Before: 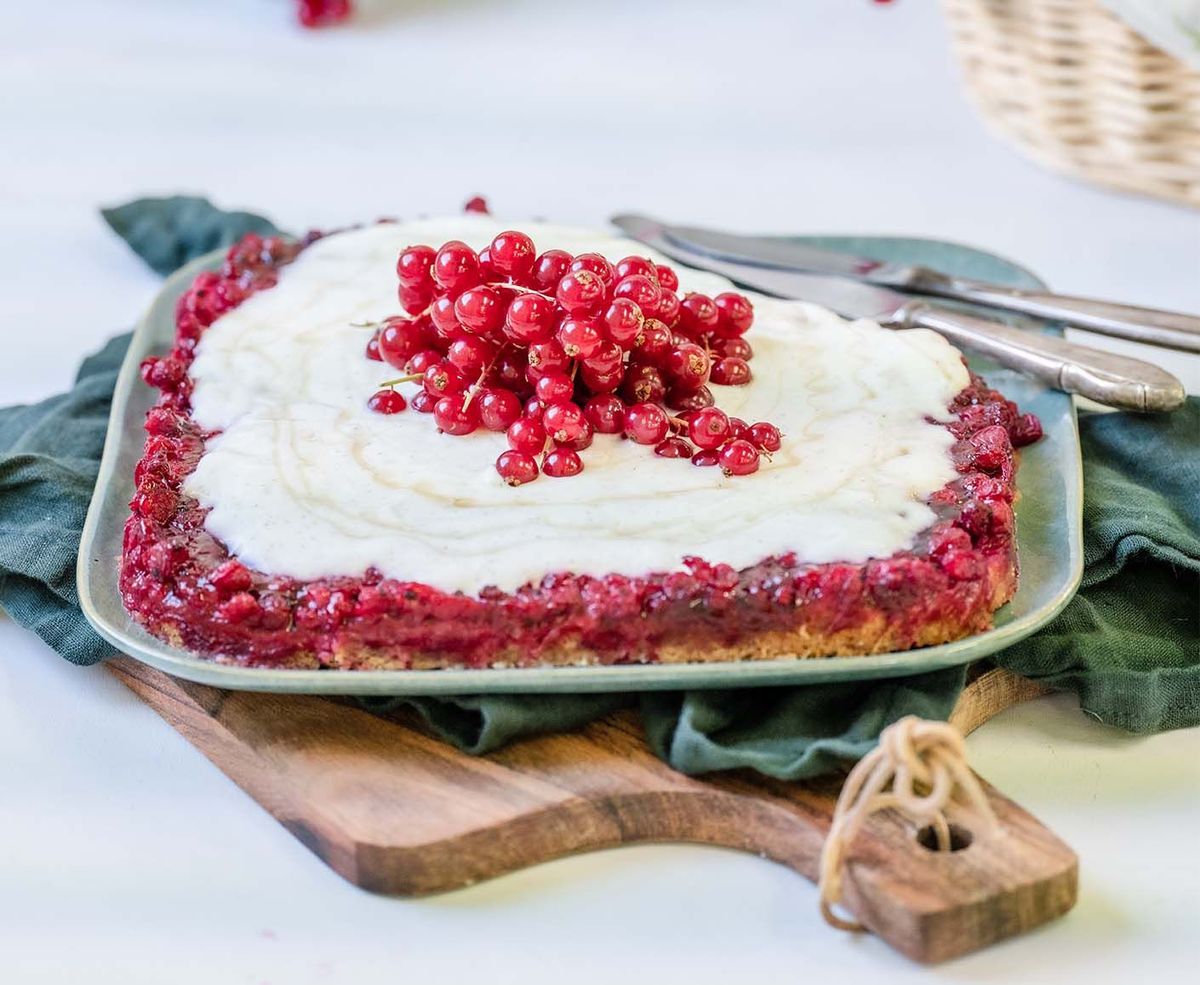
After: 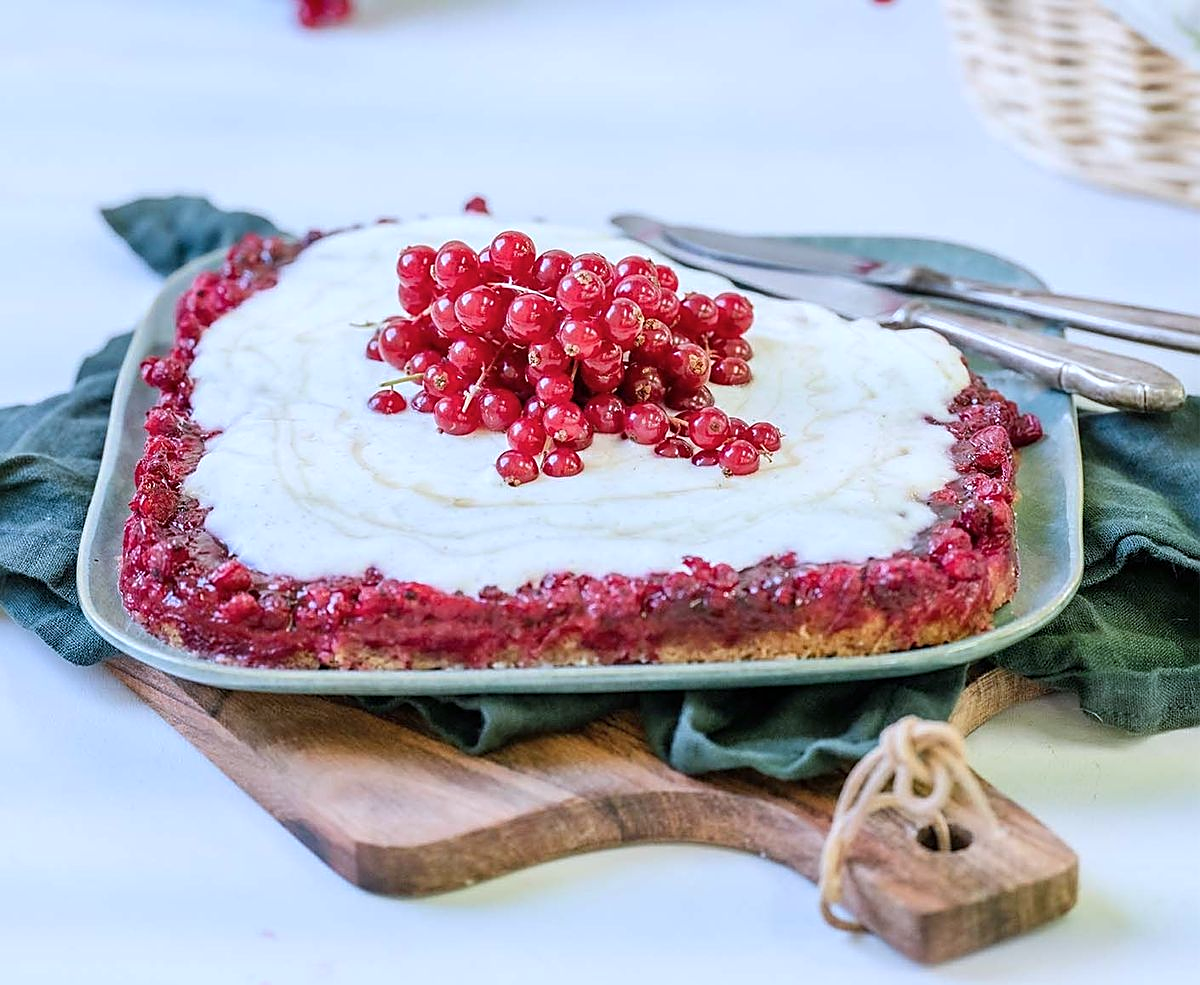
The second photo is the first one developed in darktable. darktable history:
color calibration: illuminant as shot in camera, x 0.368, y 0.376, temperature 4322.88 K
sharpen: on, module defaults
